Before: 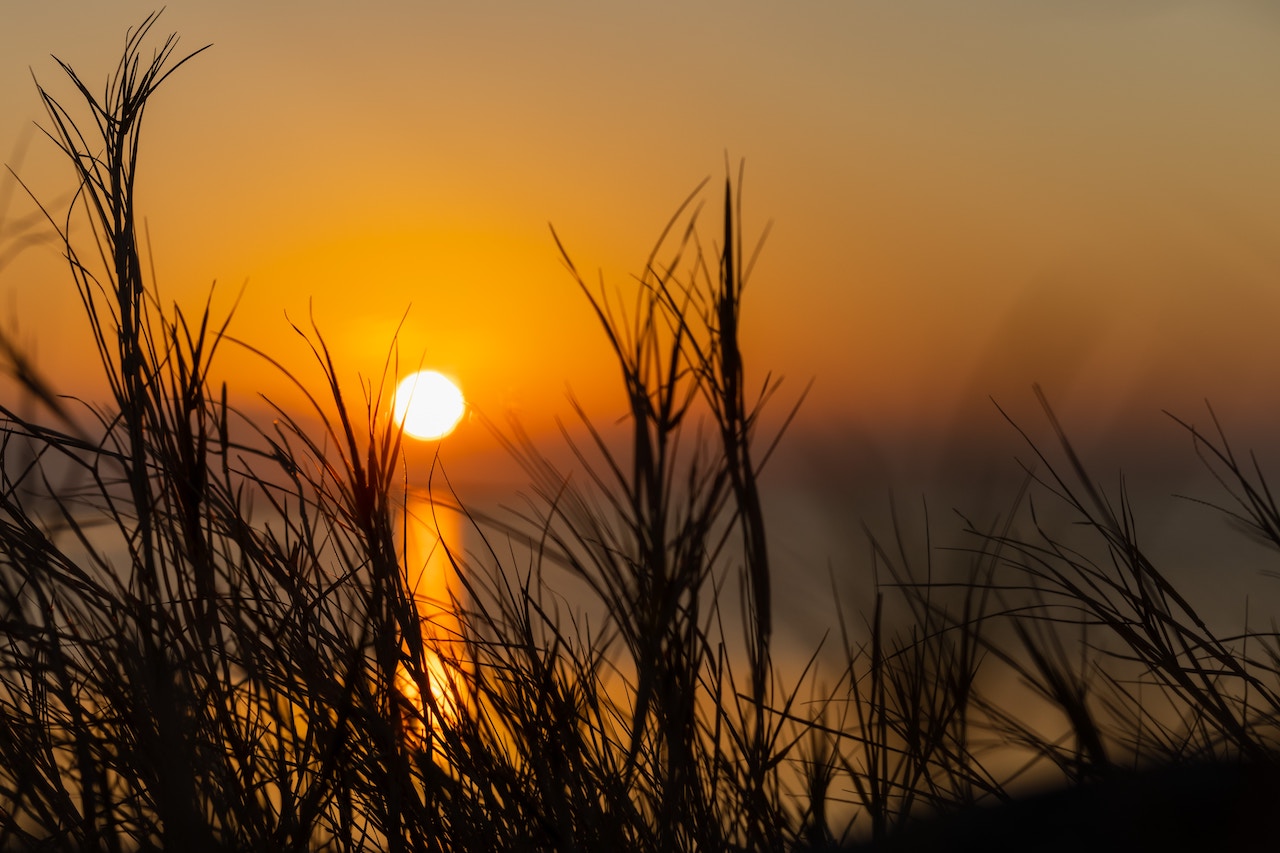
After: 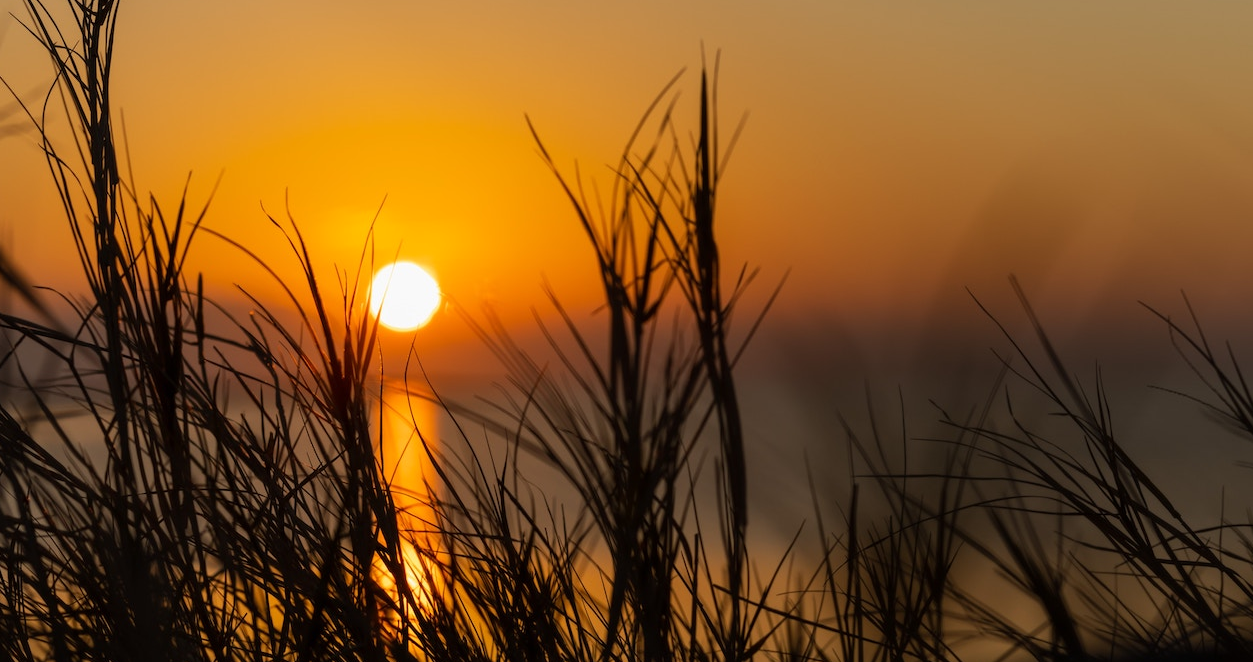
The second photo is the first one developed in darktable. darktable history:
levels: mode automatic, levels [0, 0.51, 1]
crop and rotate: left 1.894%, top 12.937%, right 0.205%, bottom 9.342%
